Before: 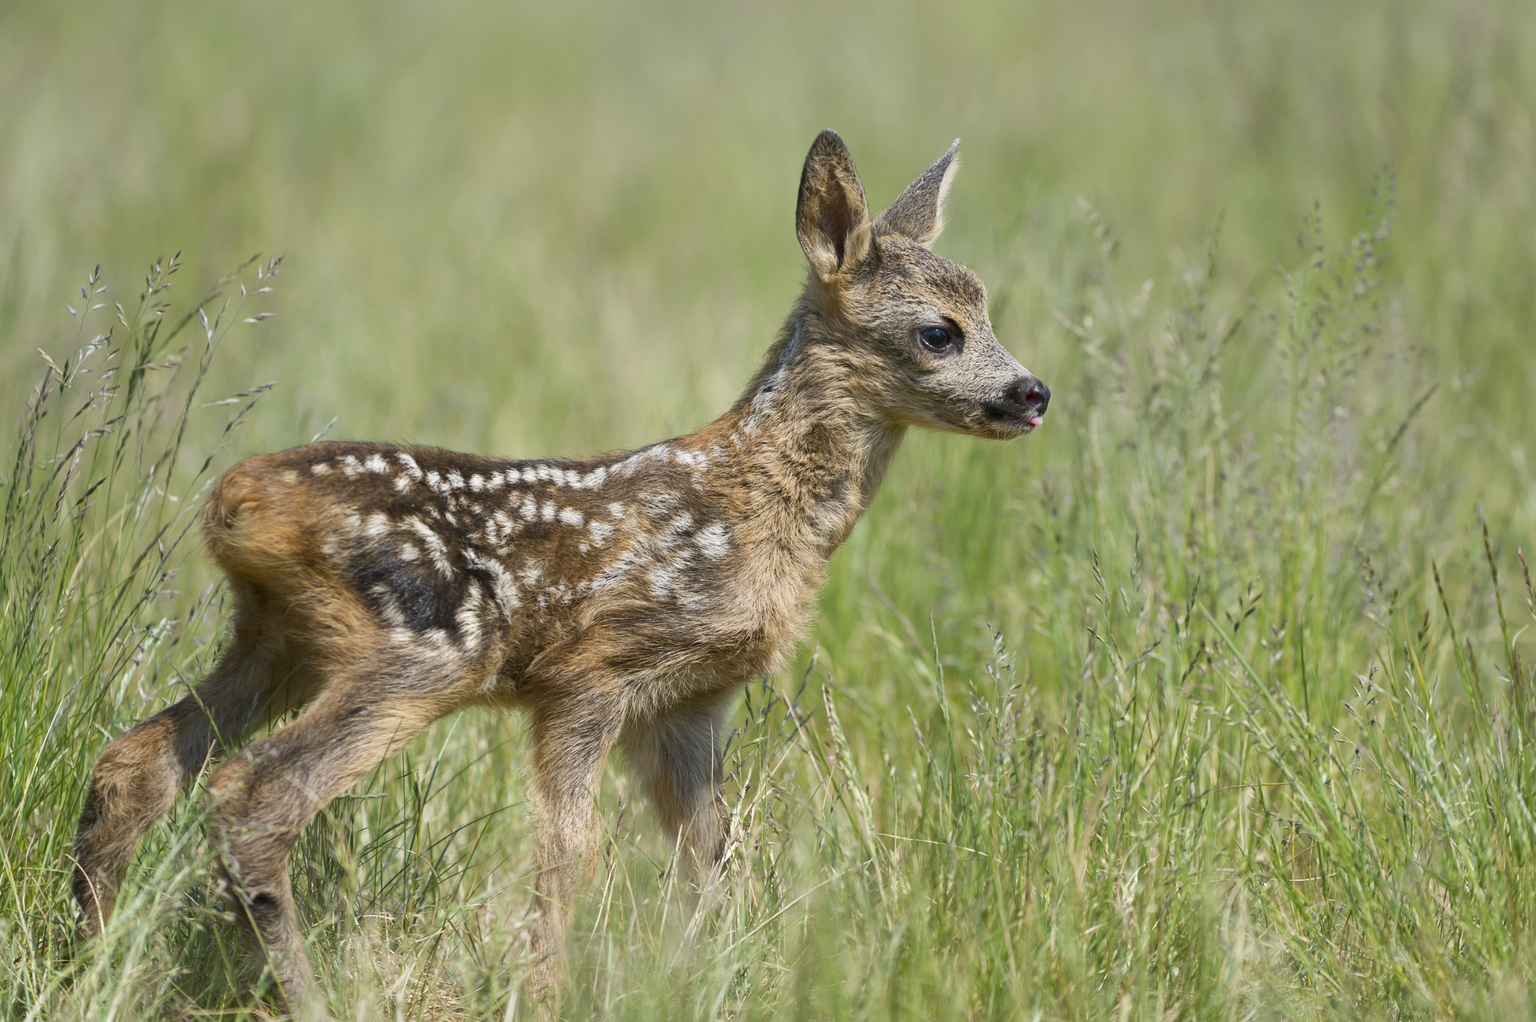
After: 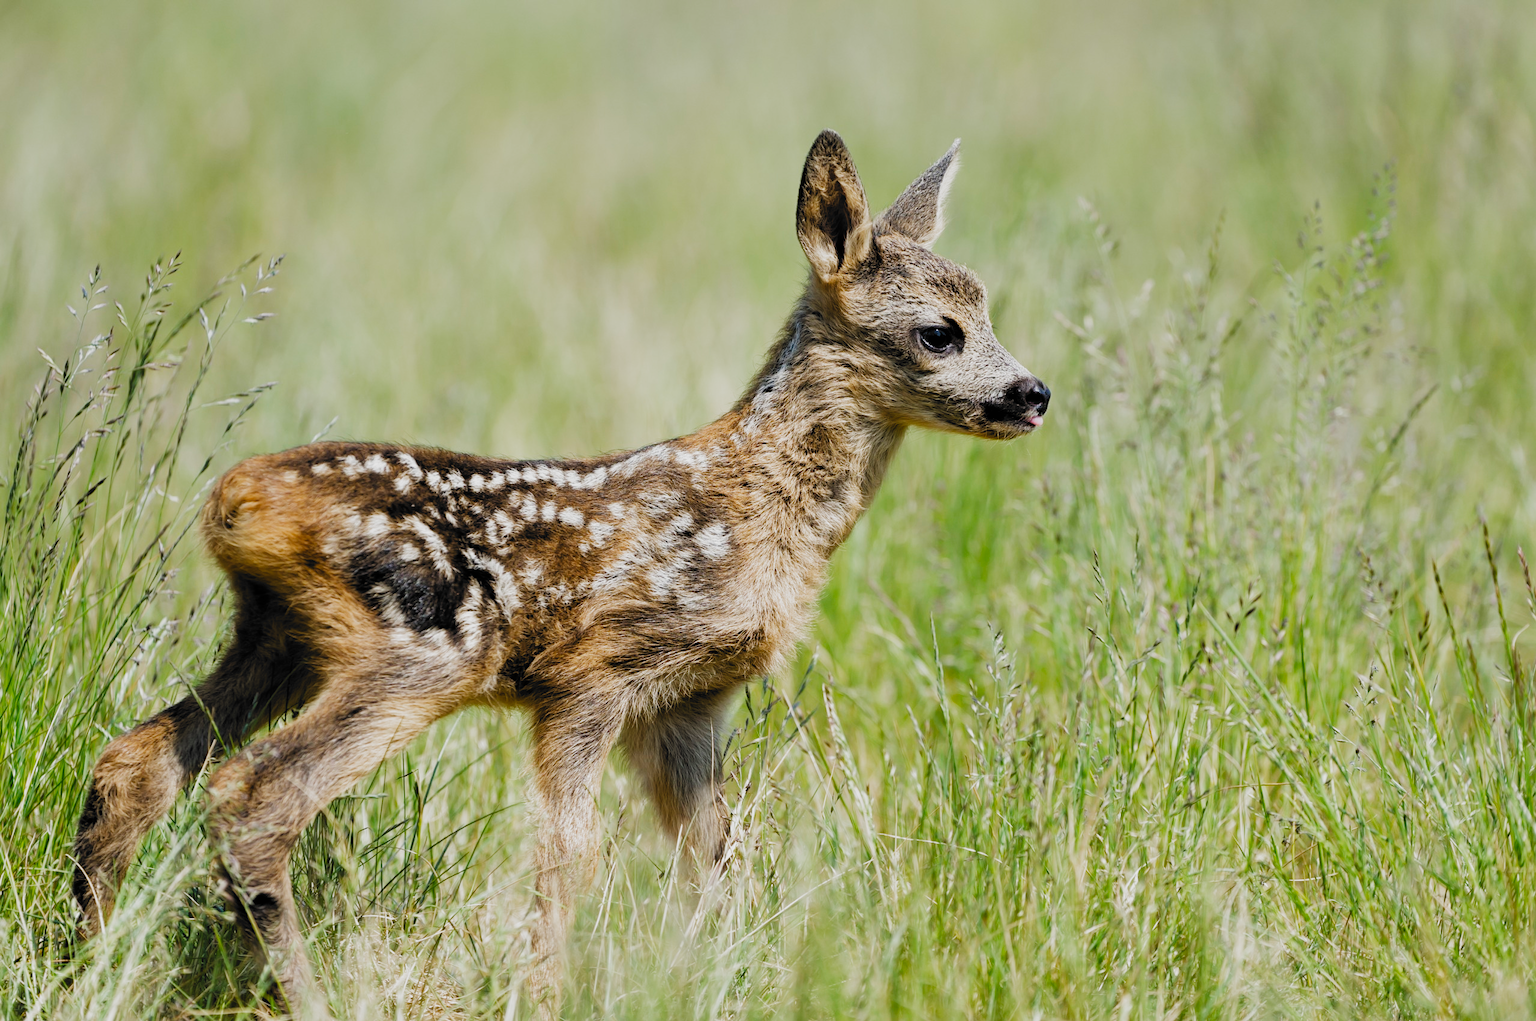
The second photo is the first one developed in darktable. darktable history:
filmic rgb: black relative exposure -5.03 EV, white relative exposure 4 EV, threshold 2.95 EV, hardness 2.9, contrast 1.3, highlights saturation mix -29.34%, add noise in highlights 0.001, preserve chrominance no, color science v3 (2019), use custom middle-gray values true, contrast in highlights soft, enable highlight reconstruction true
contrast brightness saturation: contrast 0.054, brightness 0.064, saturation 0.007
